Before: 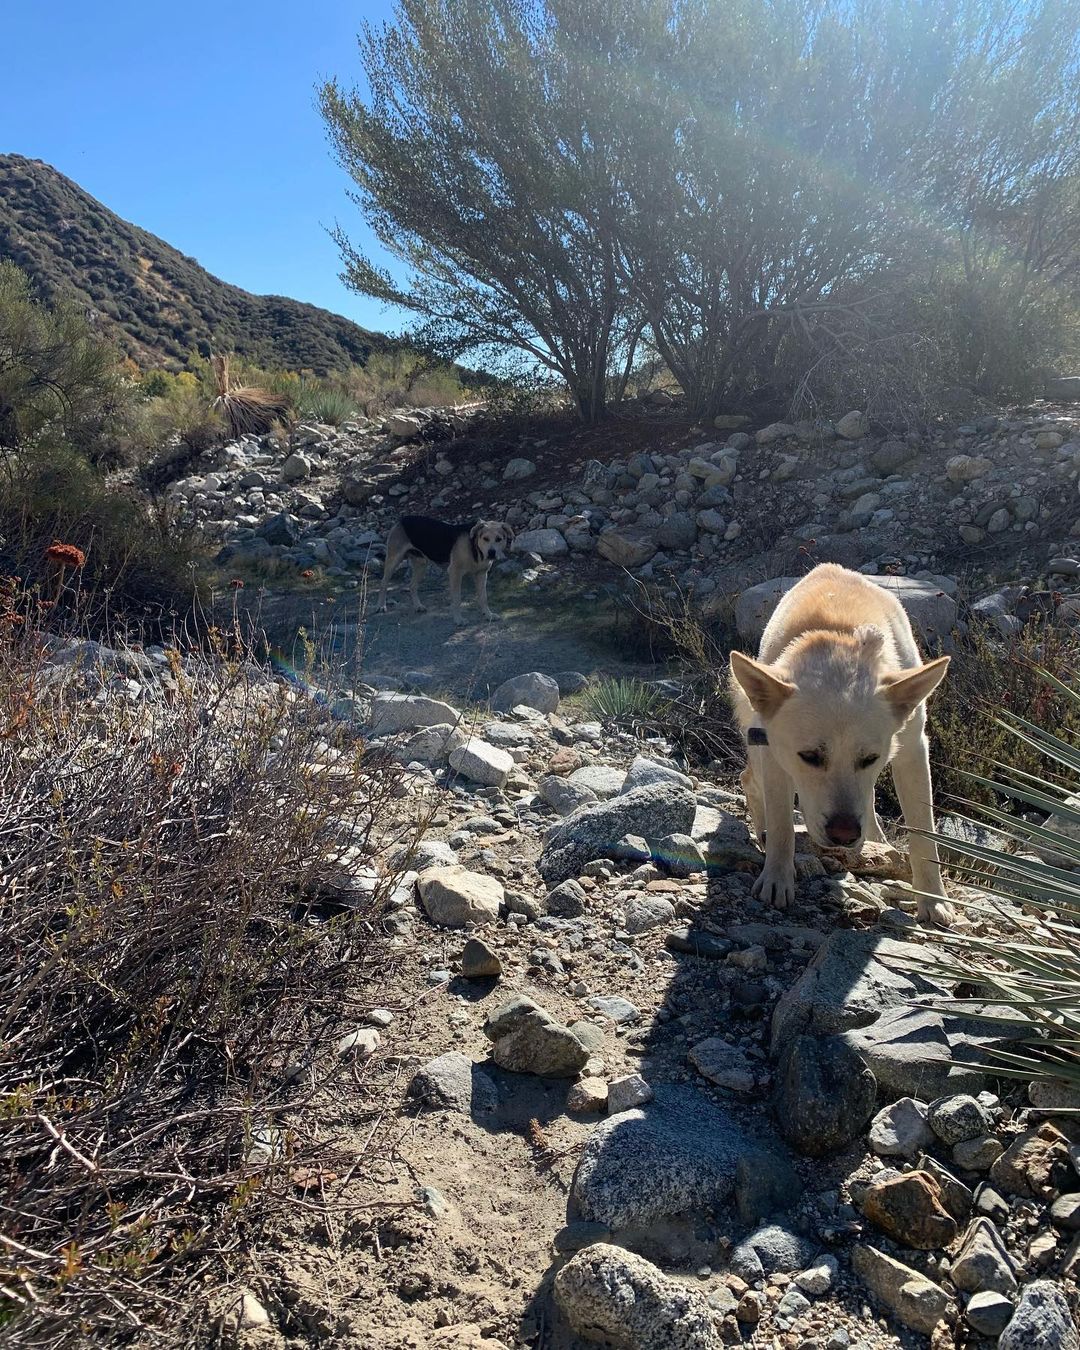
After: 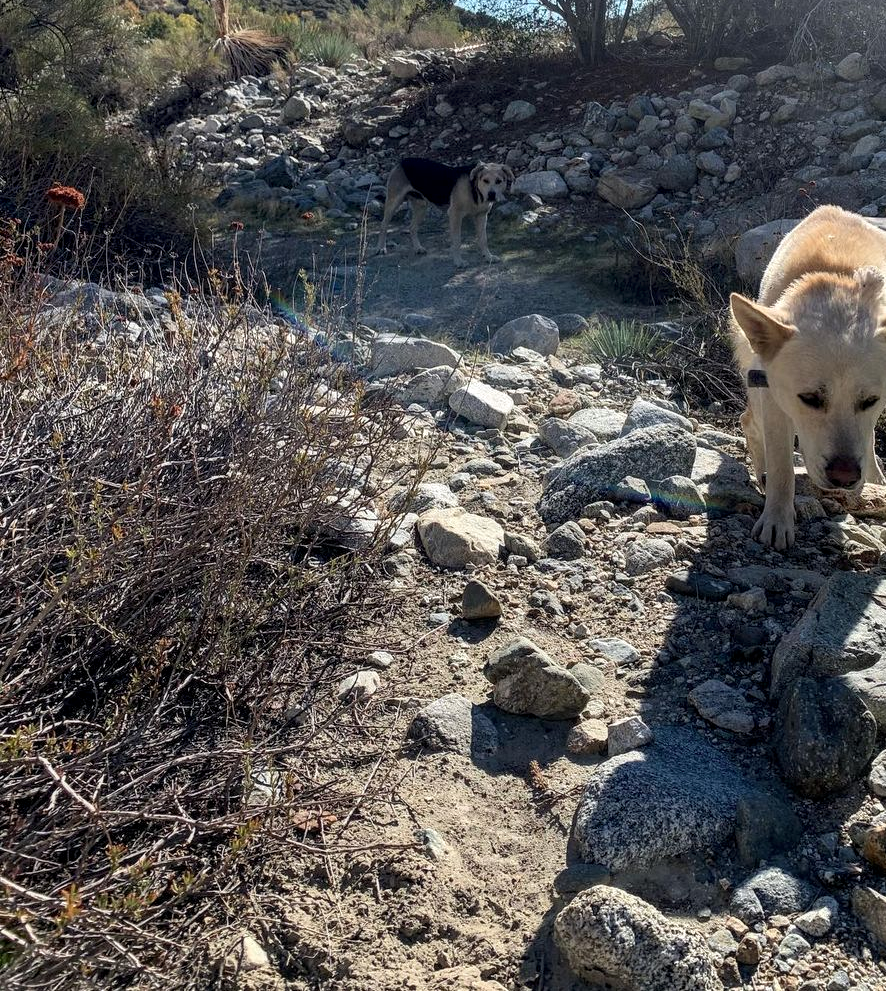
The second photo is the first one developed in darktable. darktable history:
local contrast: detail 130%
crop: top 26.531%, right 17.959%
